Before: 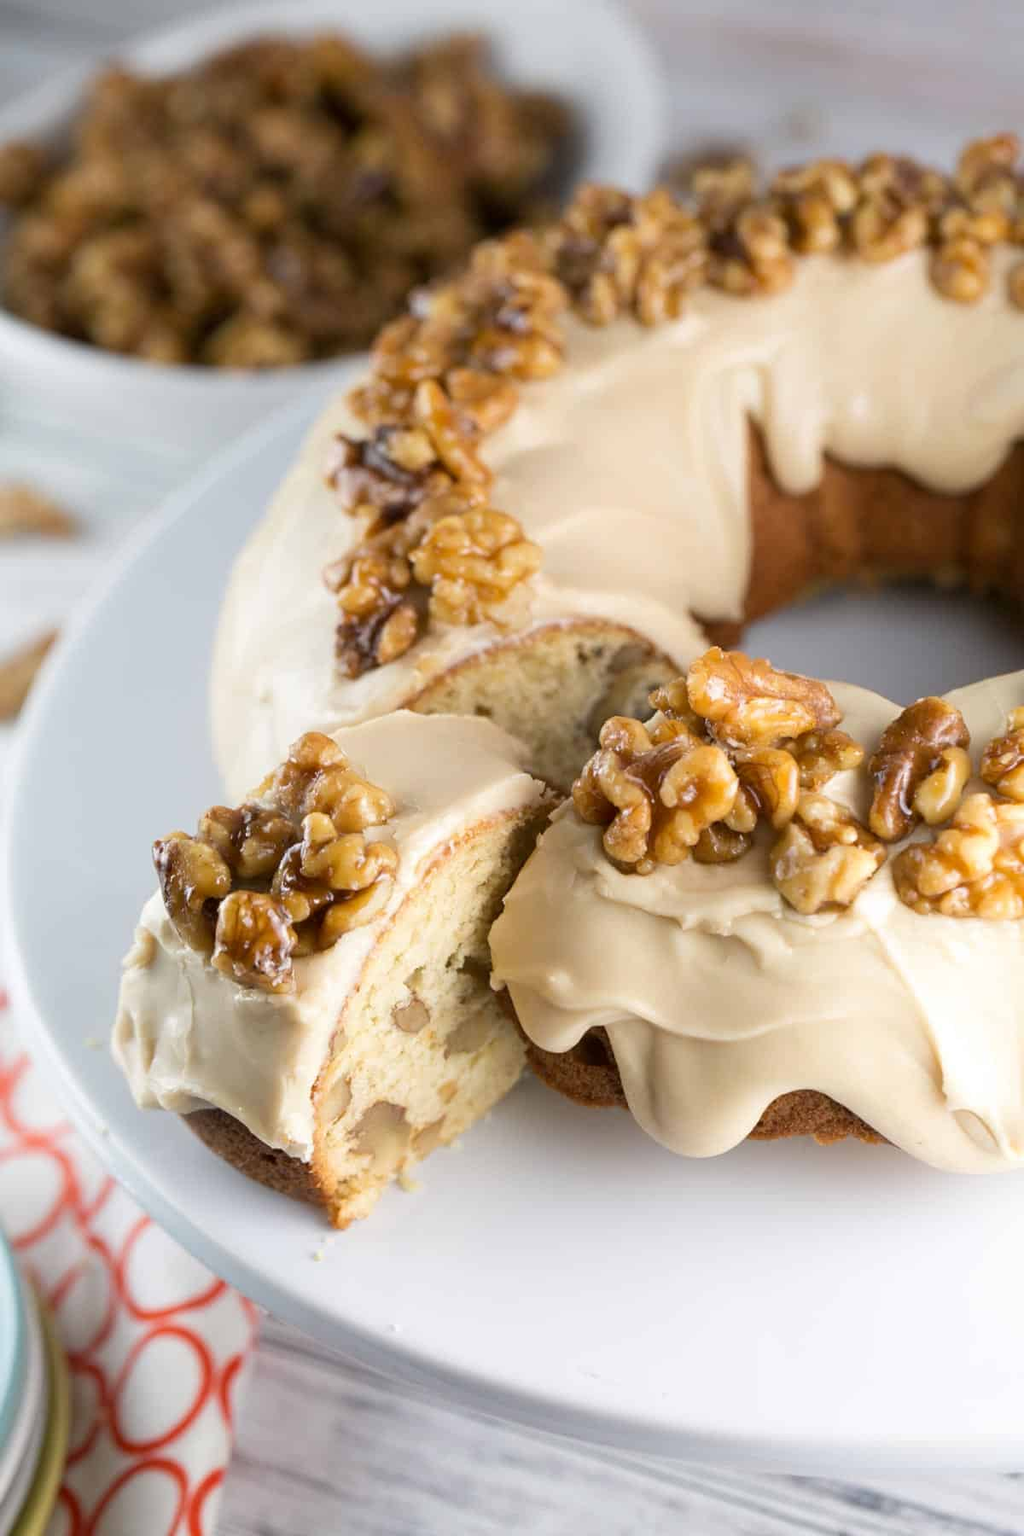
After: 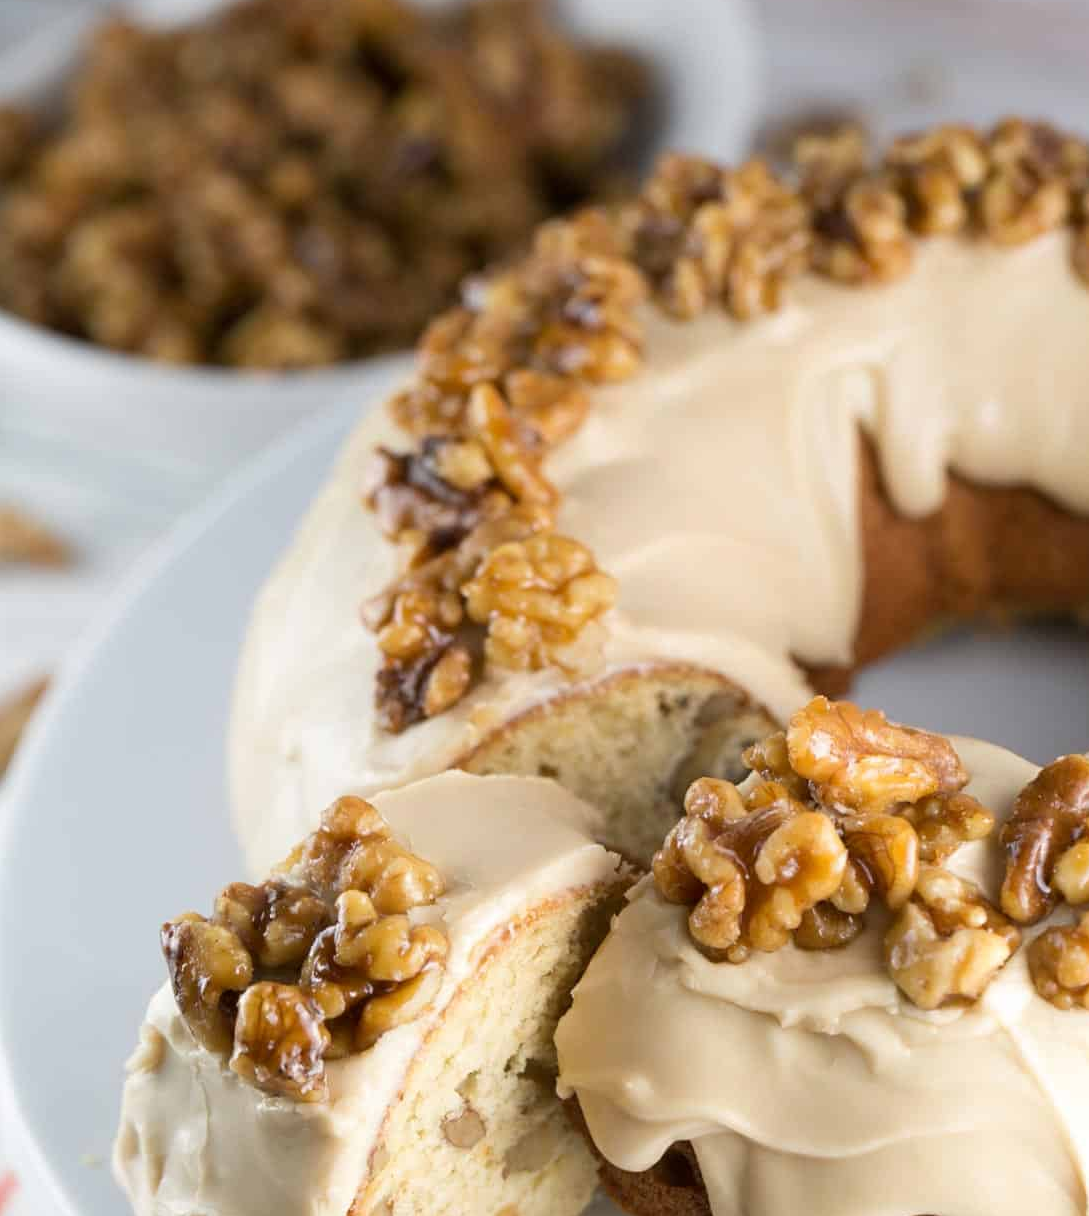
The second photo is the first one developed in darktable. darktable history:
crop: left 1.509%, top 3.452%, right 7.696%, bottom 28.452%
rotate and perspective: crop left 0, crop top 0
